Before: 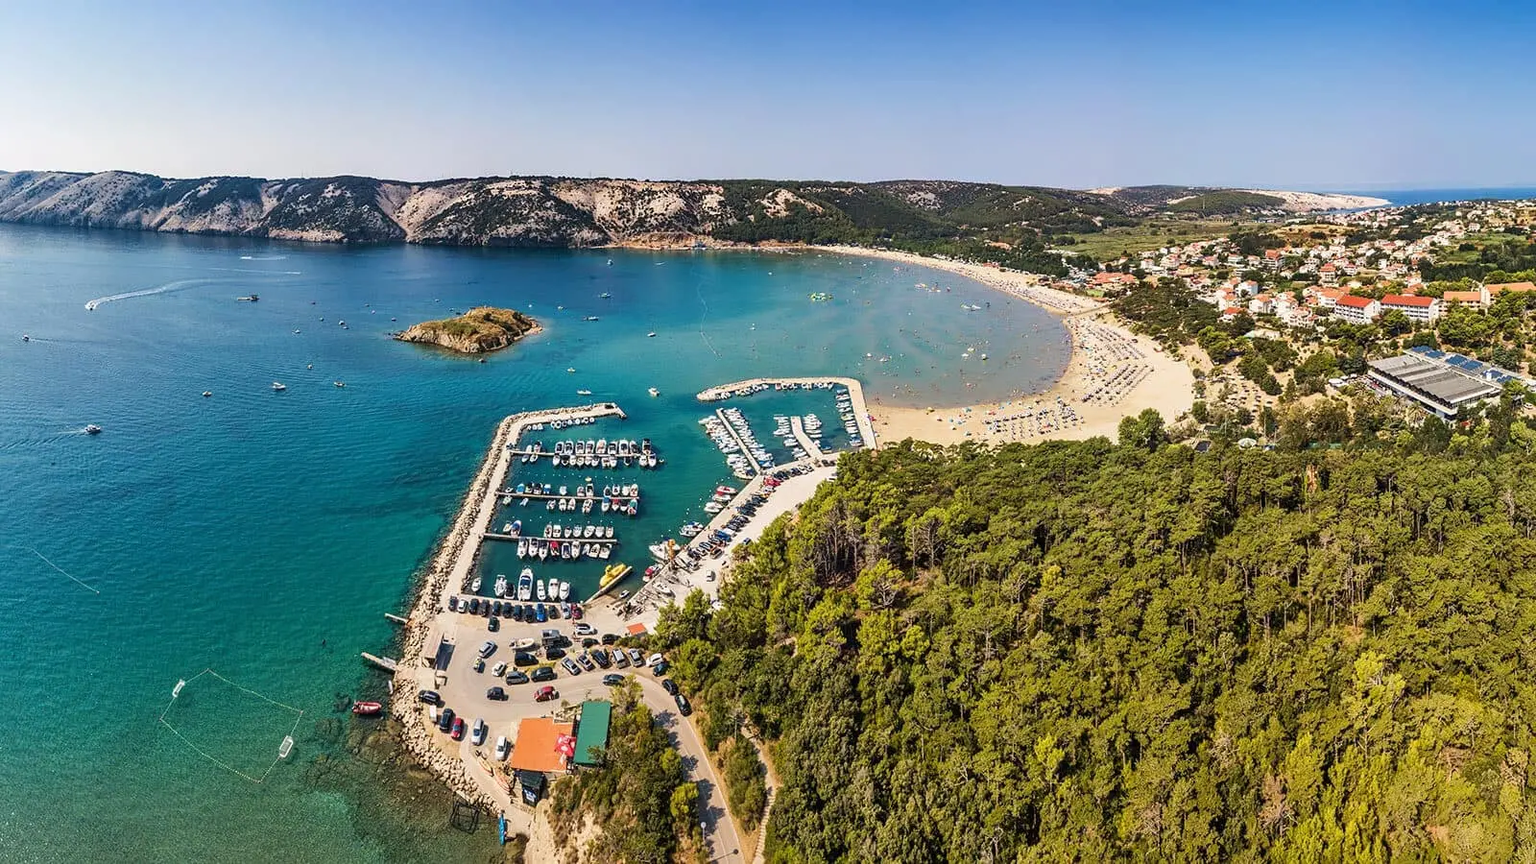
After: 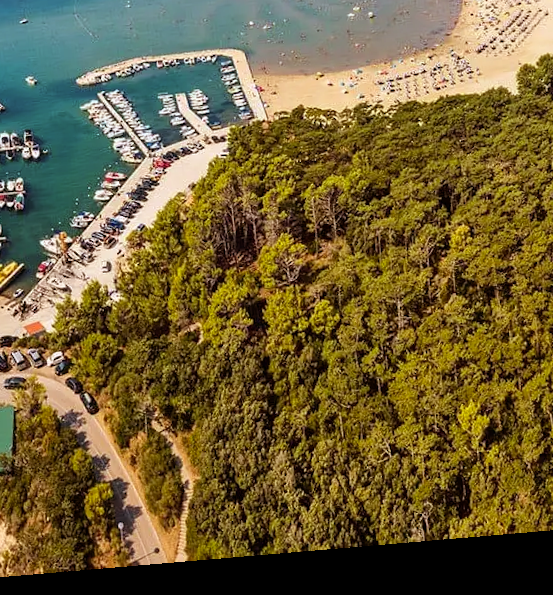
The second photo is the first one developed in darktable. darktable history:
rotate and perspective: rotation -4.86°, automatic cropping off
crop: left 40.878%, top 39.176%, right 25.993%, bottom 3.081%
rgb levels: mode RGB, independent channels, levels [[0, 0.5, 1], [0, 0.521, 1], [0, 0.536, 1]]
